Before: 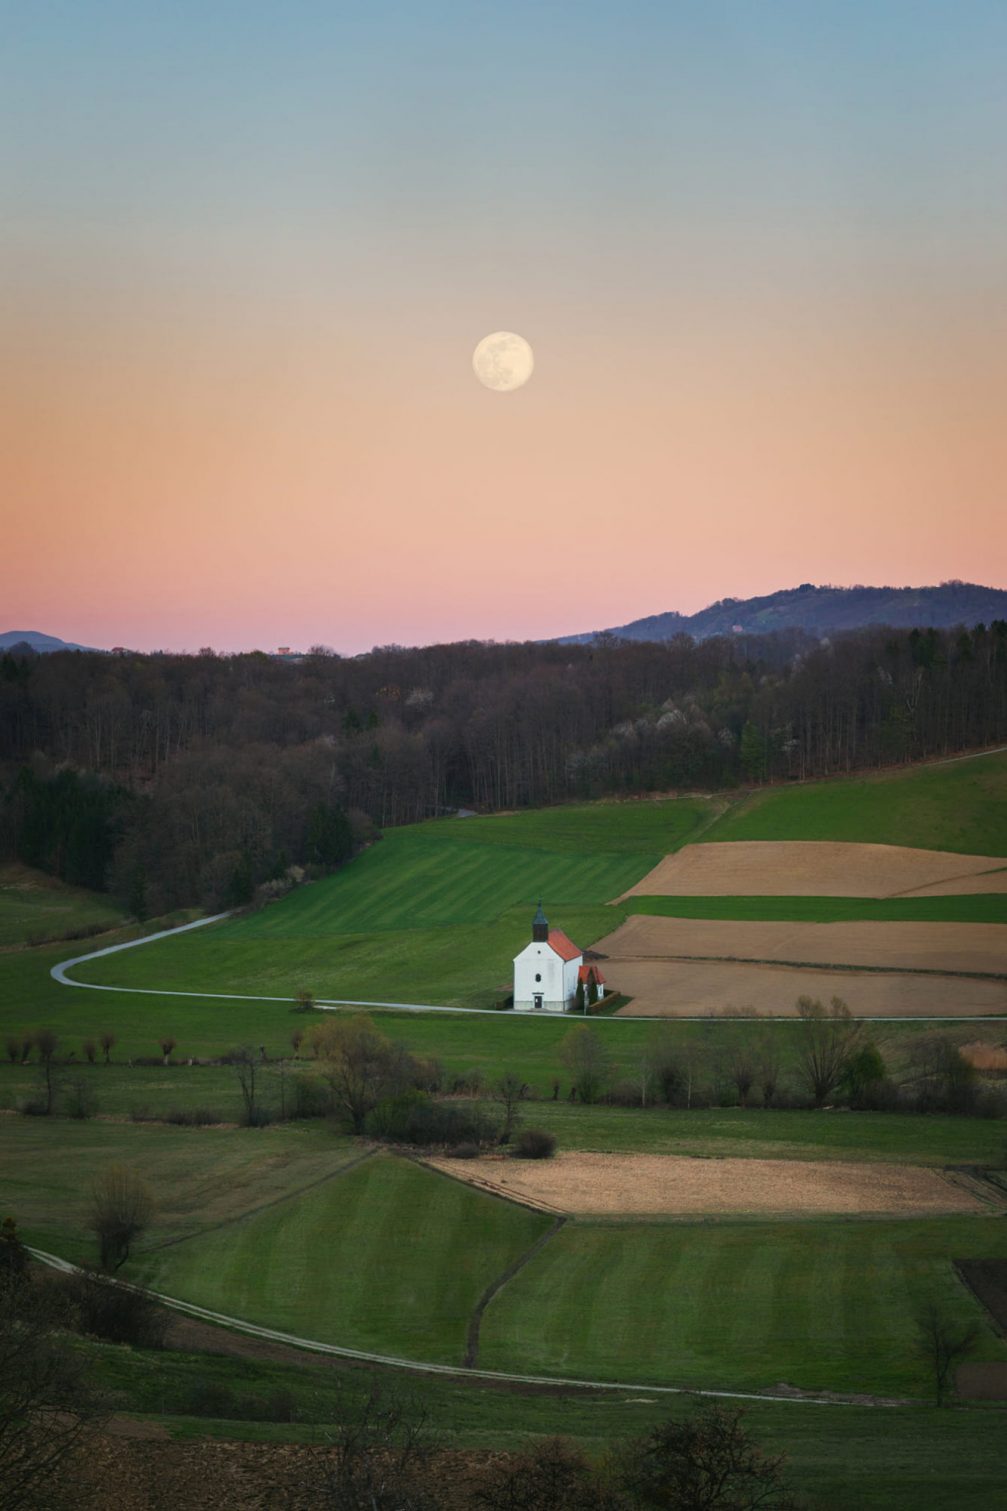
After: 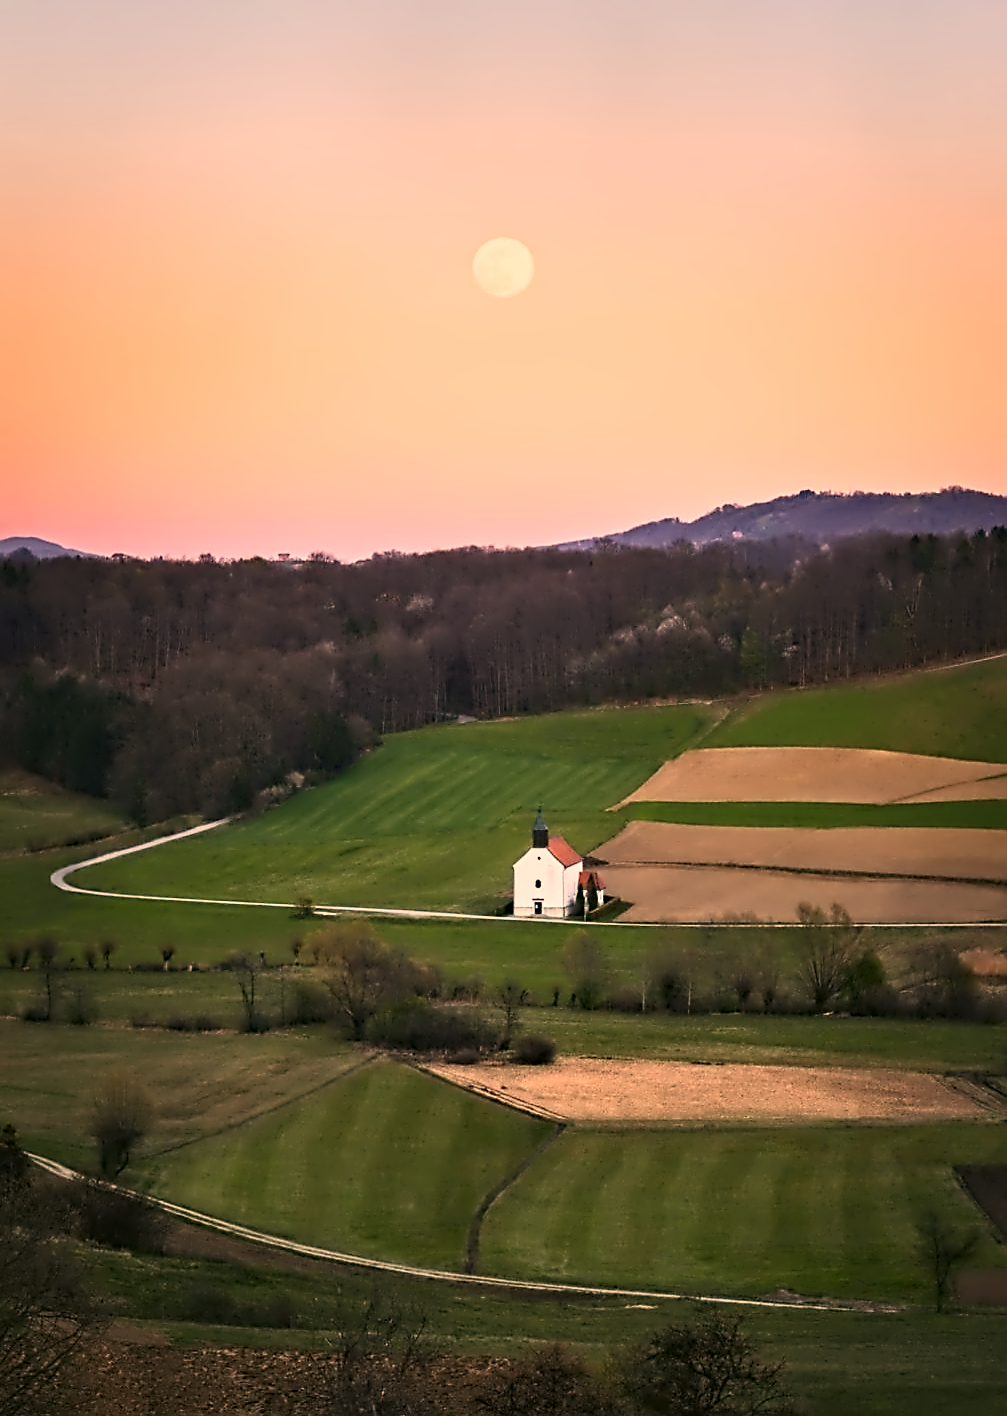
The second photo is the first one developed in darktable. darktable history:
color correction: highlights a* 21.14, highlights b* 19.9
contrast brightness saturation: contrast 0.146, brightness 0.051
tone curve: curves: ch0 [(0, 0) (0.003, 0.003) (0.011, 0.012) (0.025, 0.026) (0.044, 0.047) (0.069, 0.073) (0.1, 0.105) (0.136, 0.143) (0.177, 0.187) (0.224, 0.237) (0.277, 0.293) (0.335, 0.354) (0.399, 0.422) (0.468, 0.495) (0.543, 0.574) (0.623, 0.659) (0.709, 0.749) (0.801, 0.846) (0.898, 0.932) (1, 1)], preserve colors none
crop and rotate: top 6.278%
contrast equalizer: octaves 7, y [[0.5, 0.542, 0.583, 0.625, 0.667, 0.708], [0.5 ×6], [0.5 ×6], [0, 0.033, 0.067, 0.1, 0.133, 0.167], [0, 0.05, 0.1, 0.15, 0.2, 0.25]]
exposure: exposure 0.127 EV, compensate highlight preservation false
sharpen: on, module defaults
